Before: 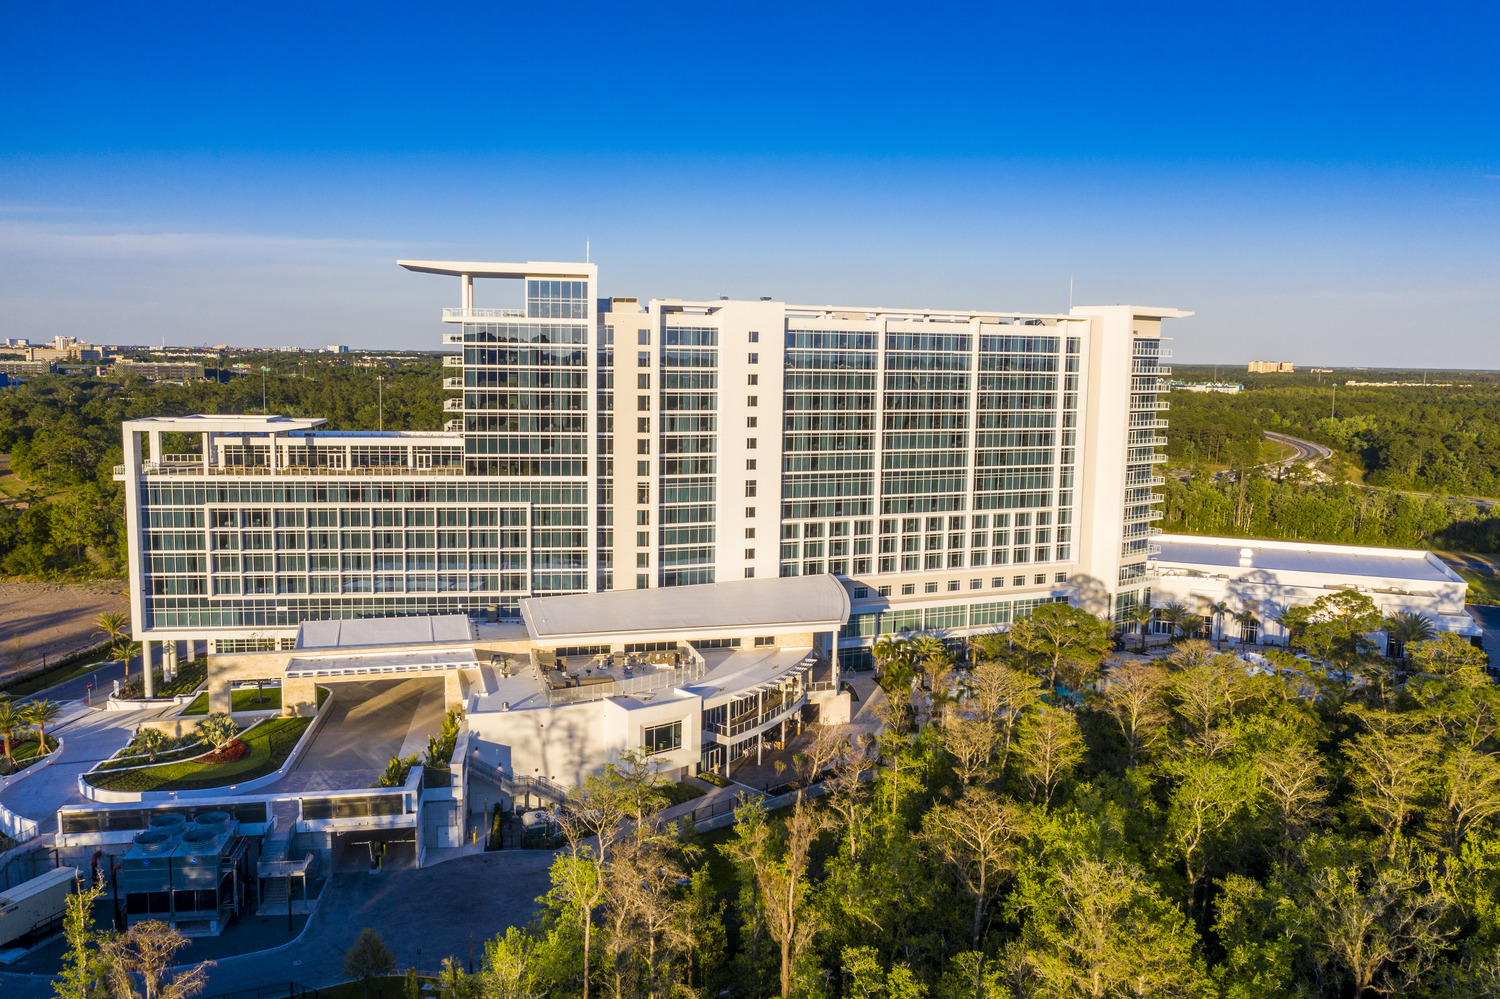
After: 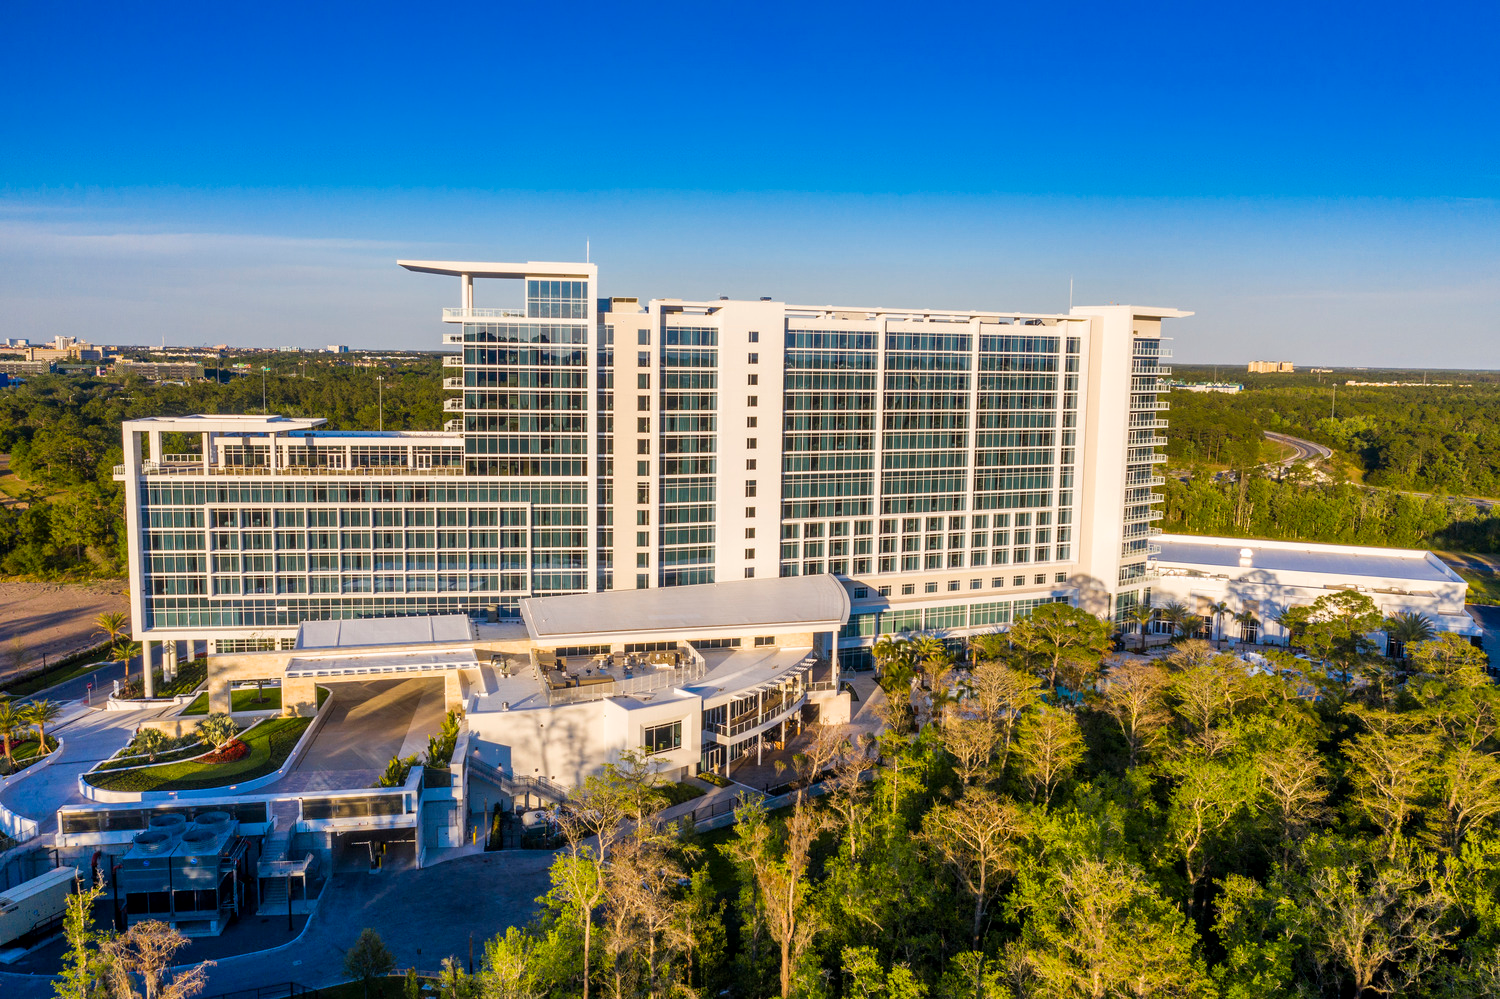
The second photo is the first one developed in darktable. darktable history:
shadows and highlights: radius 116.7, shadows 41.67, highlights -62.11, soften with gaussian
